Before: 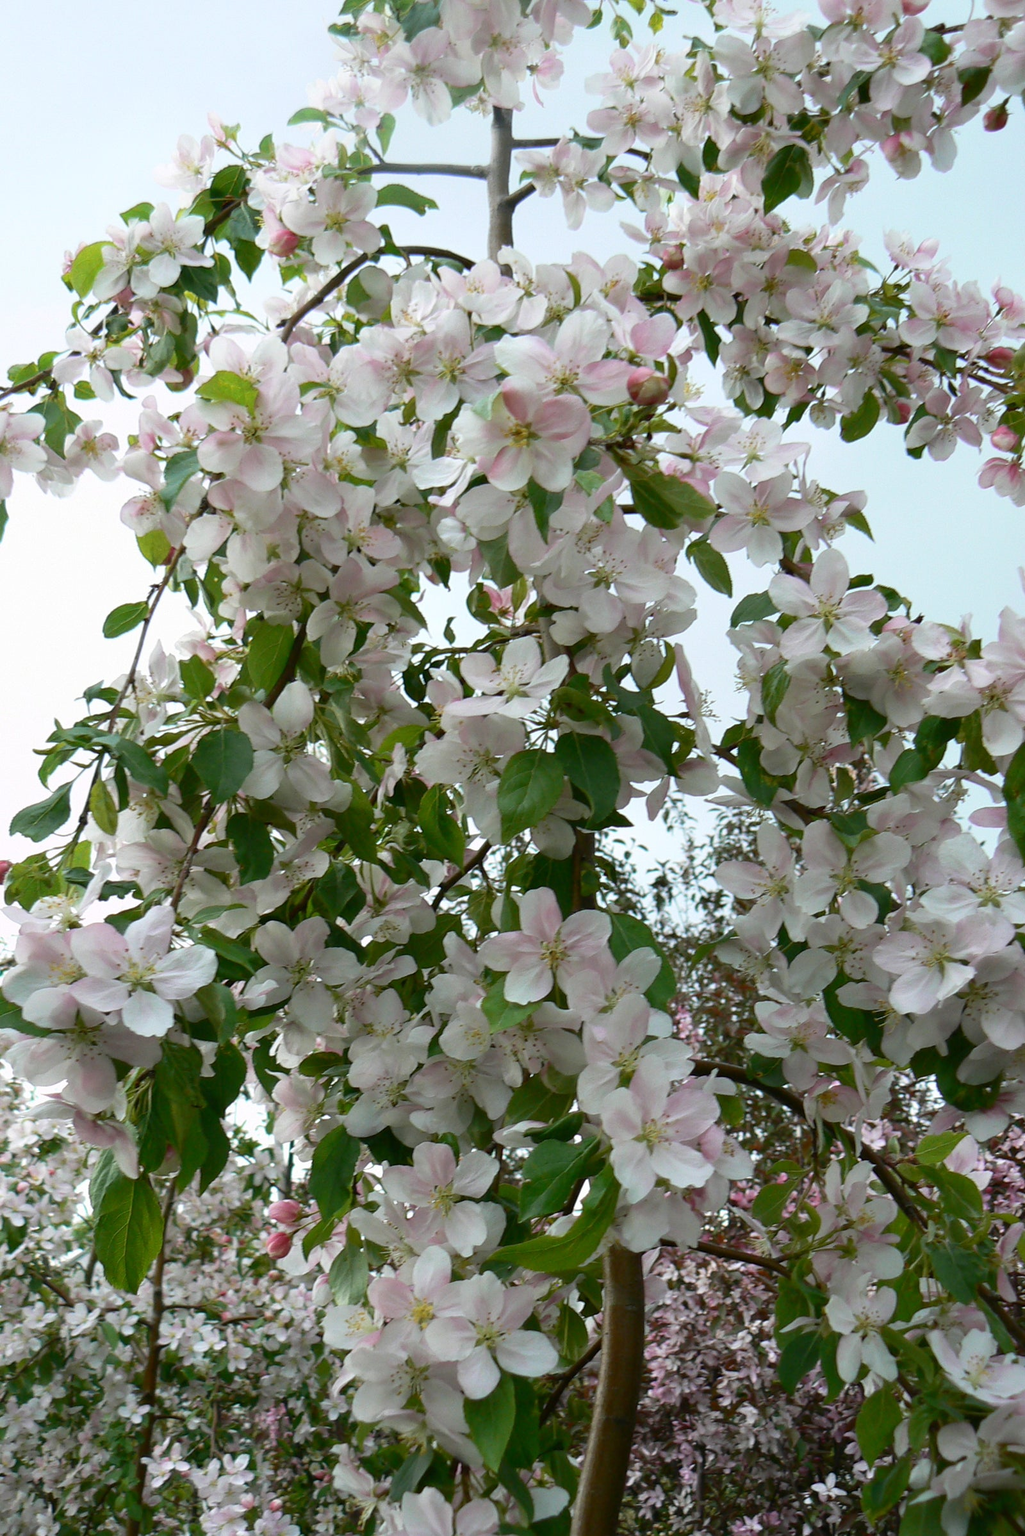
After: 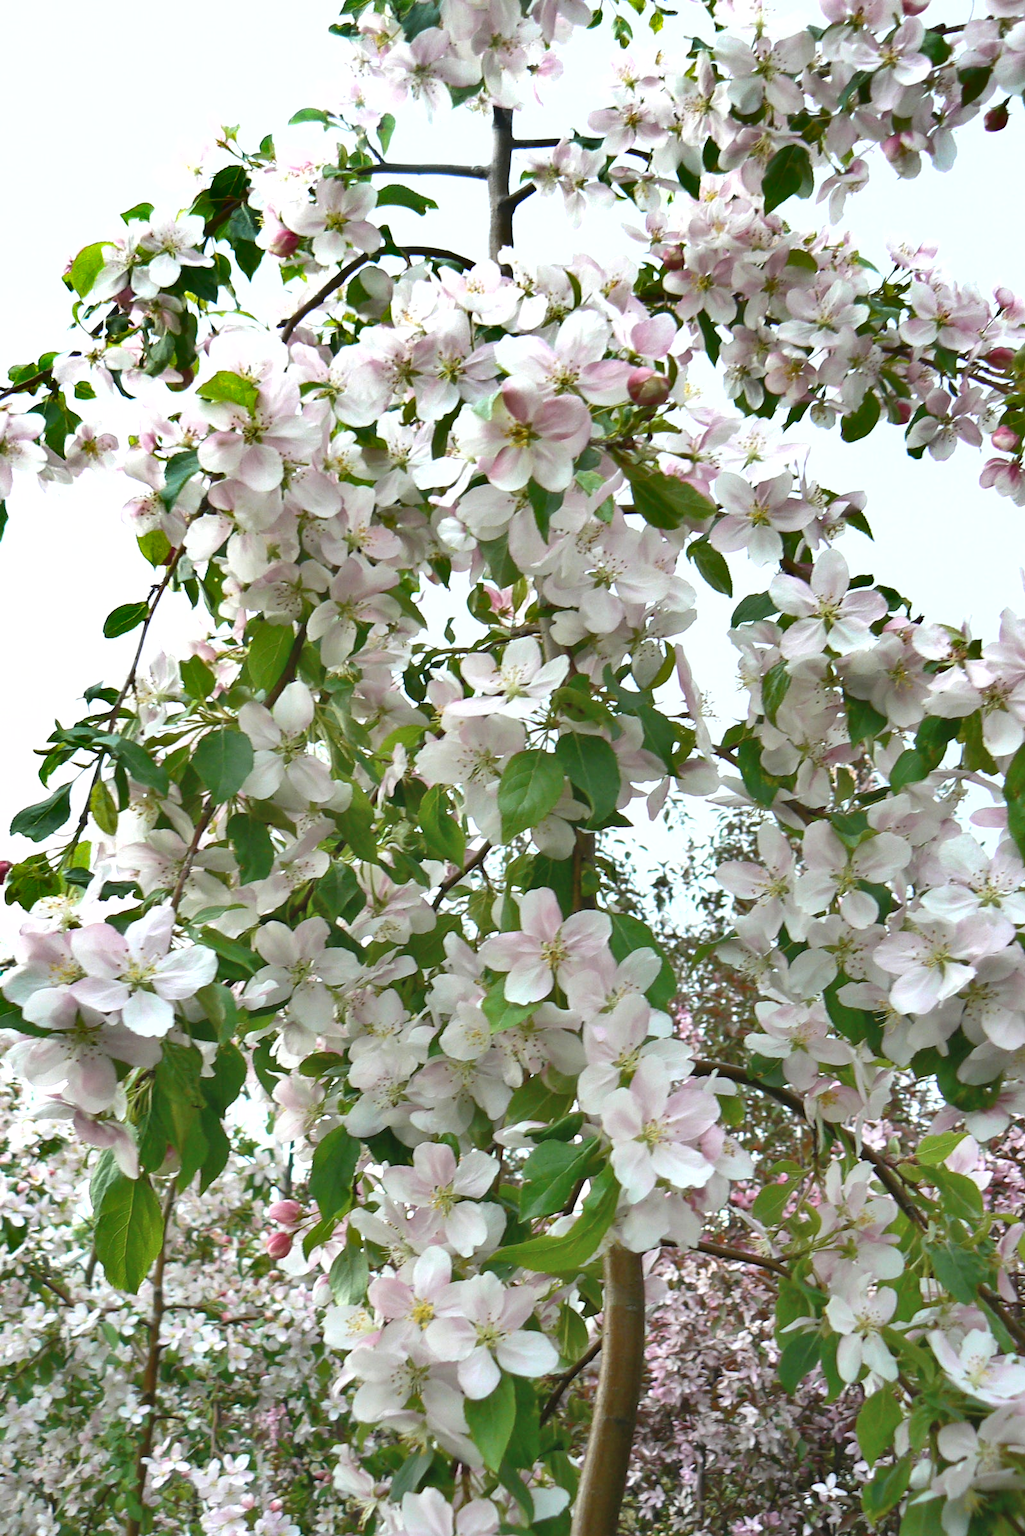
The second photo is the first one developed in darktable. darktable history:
contrast brightness saturation: brightness 0.138
shadows and highlights: radius 107.73, shadows 23.73, highlights -59.63, low approximation 0.01, soften with gaussian
tone equalizer: smoothing diameter 24.78%, edges refinement/feathering 13.17, preserve details guided filter
color zones: curves: ch0 [(0.068, 0.464) (0.25, 0.5) (0.48, 0.508) (0.75, 0.536) (0.886, 0.476) (0.967, 0.456)]; ch1 [(0.066, 0.456) (0.25, 0.5) (0.616, 0.508) (0.746, 0.56) (0.934, 0.444)]
exposure: black level correction 0, exposure 0.696 EV, compensate highlight preservation false
